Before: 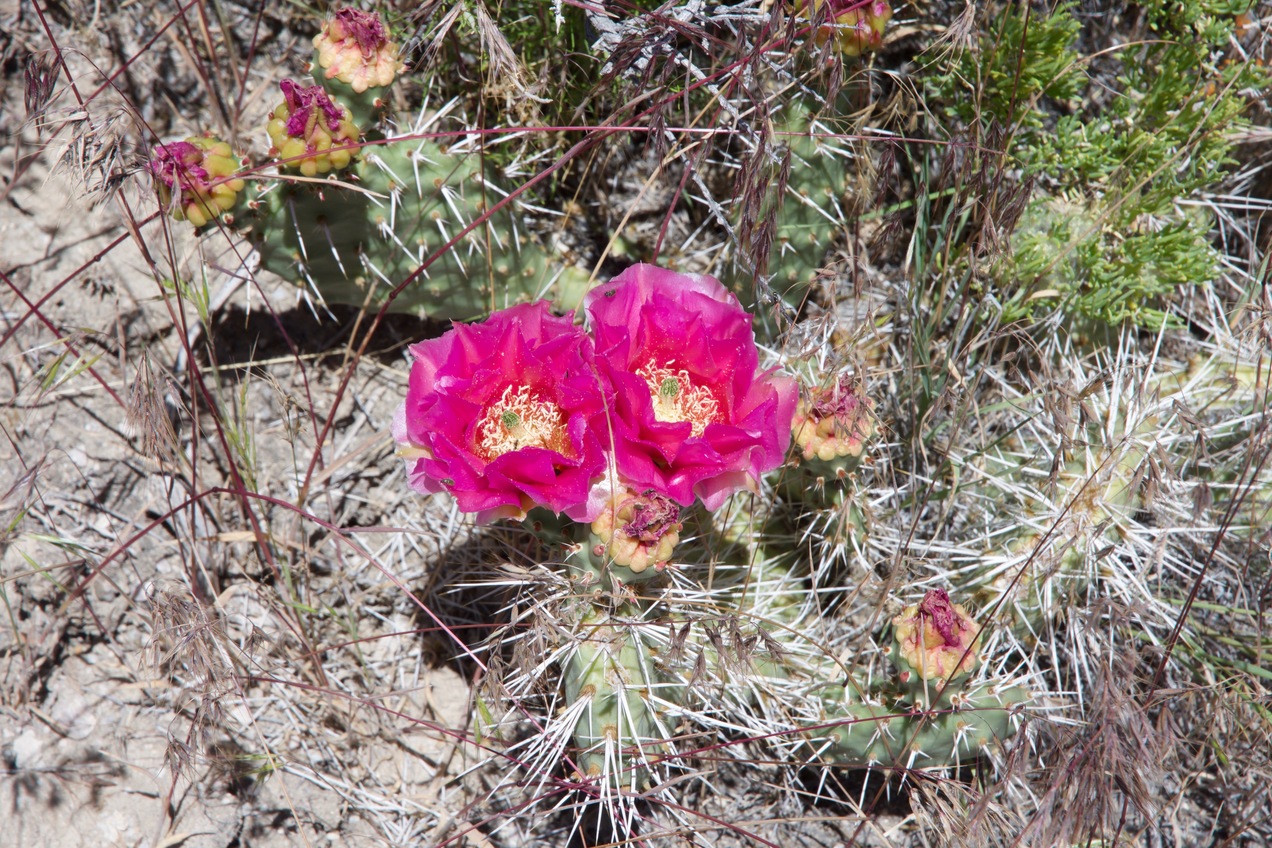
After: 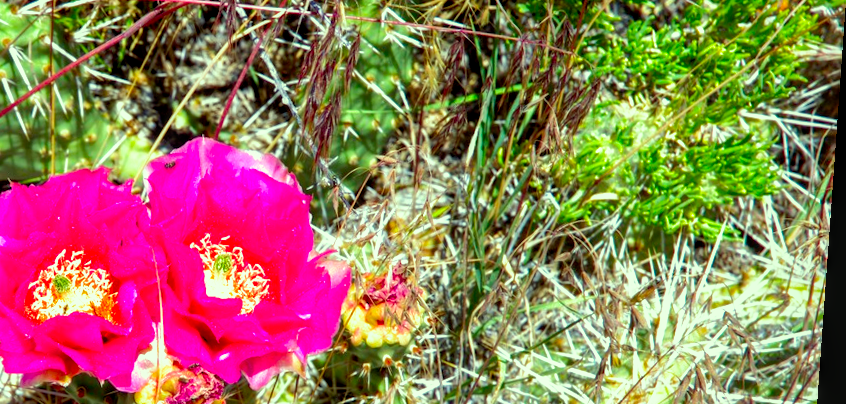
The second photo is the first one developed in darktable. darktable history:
rotate and perspective: rotation 4.1°, automatic cropping off
crop: left 36.005%, top 18.293%, right 0.31%, bottom 38.444%
exposure: exposure 0.507 EV, compensate highlight preservation false
filmic rgb: black relative exposure -8.7 EV, white relative exposure 2.7 EV, threshold 3 EV, target black luminance 0%, hardness 6.25, latitude 75%, contrast 1.325, highlights saturation mix -5%, preserve chrominance no, color science v5 (2021), iterations of high-quality reconstruction 0, enable highlight reconstruction true
color correction: highlights a* -10.77, highlights b* 9.8, saturation 1.72
local contrast: detail 130%
shadows and highlights: on, module defaults
